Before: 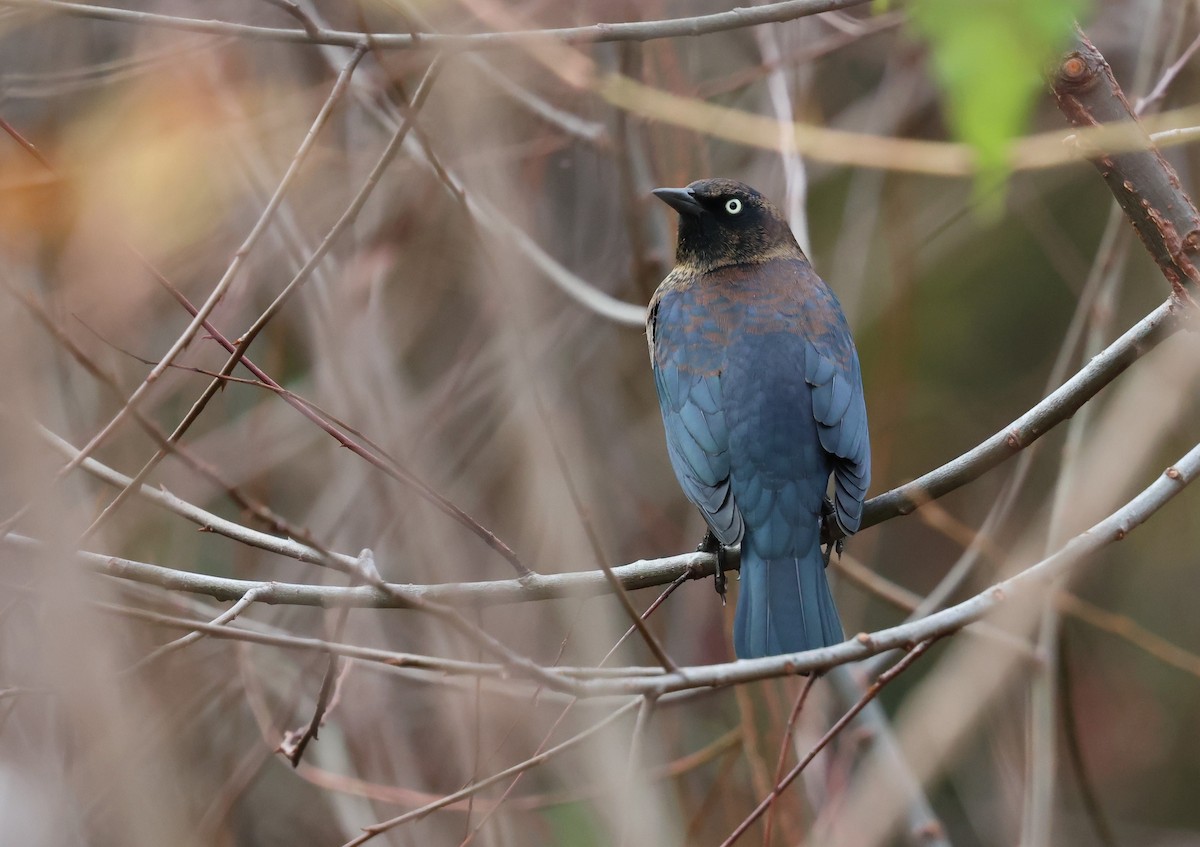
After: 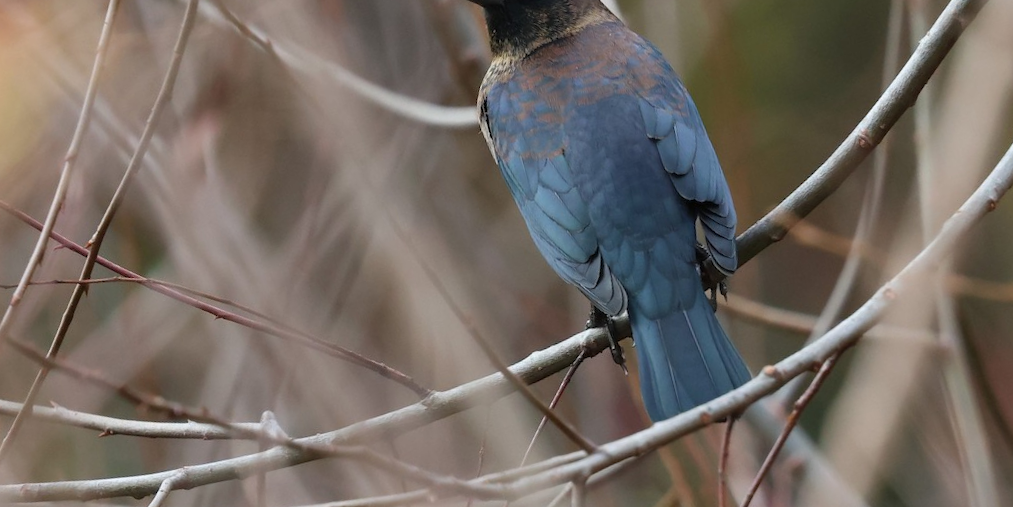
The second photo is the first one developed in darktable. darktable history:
crop and rotate: left 8.262%, top 9.226%
rotate and perspective: rotation -14.8°, crop left 0.1, crop right 0.903, crop top 0.25, crop bottom 0.748
